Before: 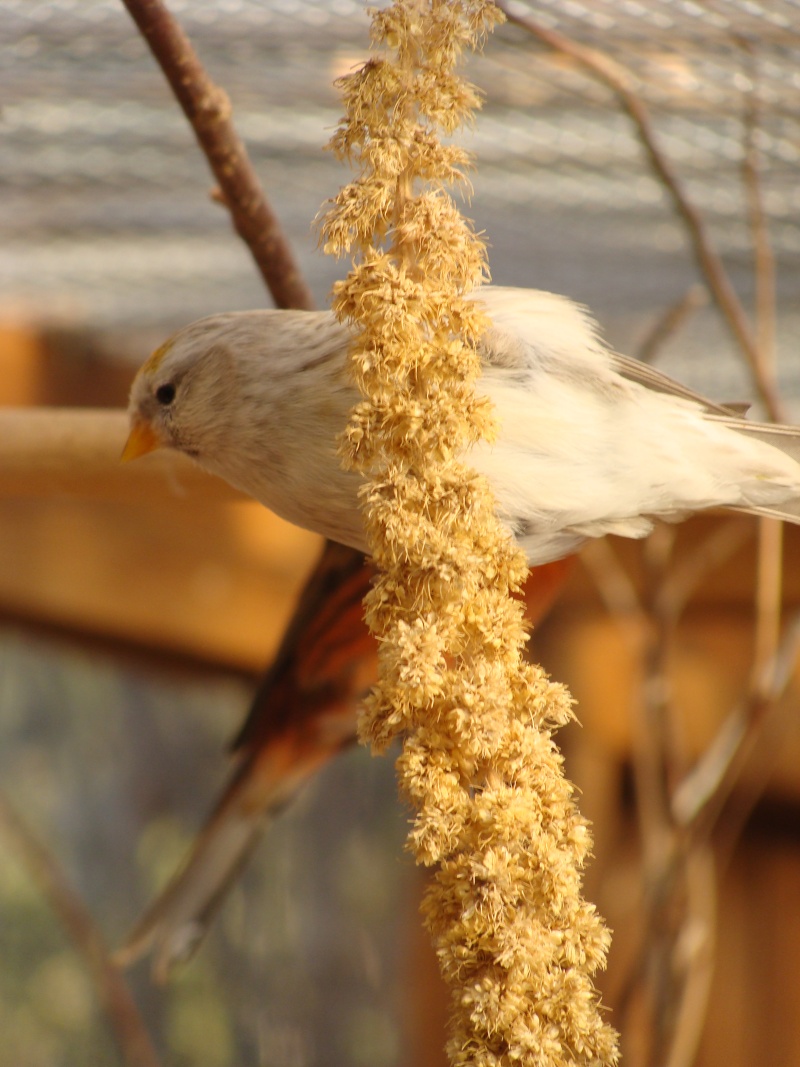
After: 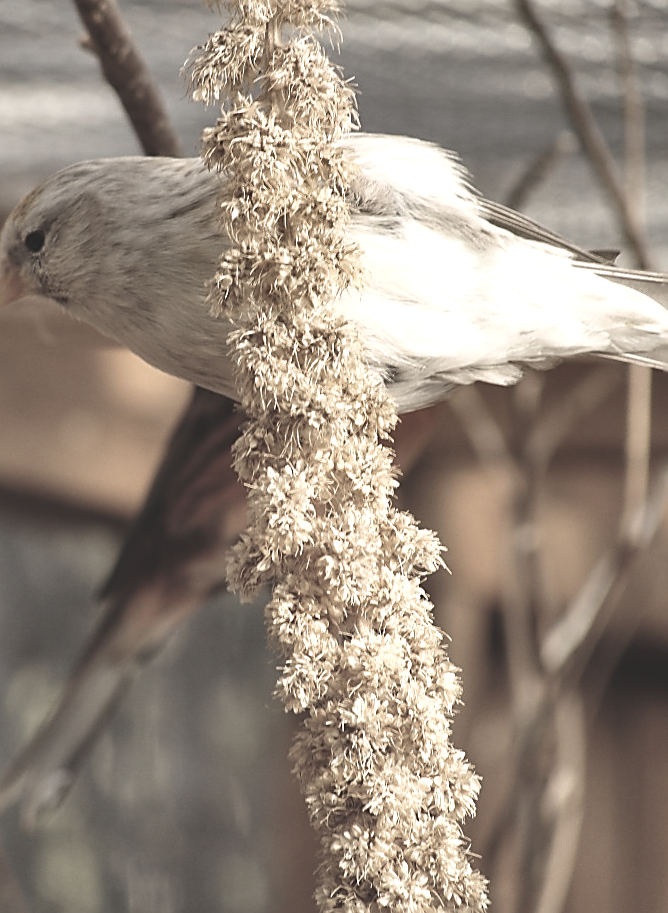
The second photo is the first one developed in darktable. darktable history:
exposure: black level correction -0.041, exposure 0.062 EV, compensate highlight preservation false
sharpen: radius 1.639, amount 1.3
color correction: highlights b* 0.008, saturation 0.249
velvia: strength 44.31%
shadows and highlights: shadows 6.19, soften with gaussian
local contrast: highlights 146%, shadows 133%, detail 138%, midtone range 0.257
levels: levels [0.026, 0.507, 0.987]
crop: left 16.441%, top 14.39%
